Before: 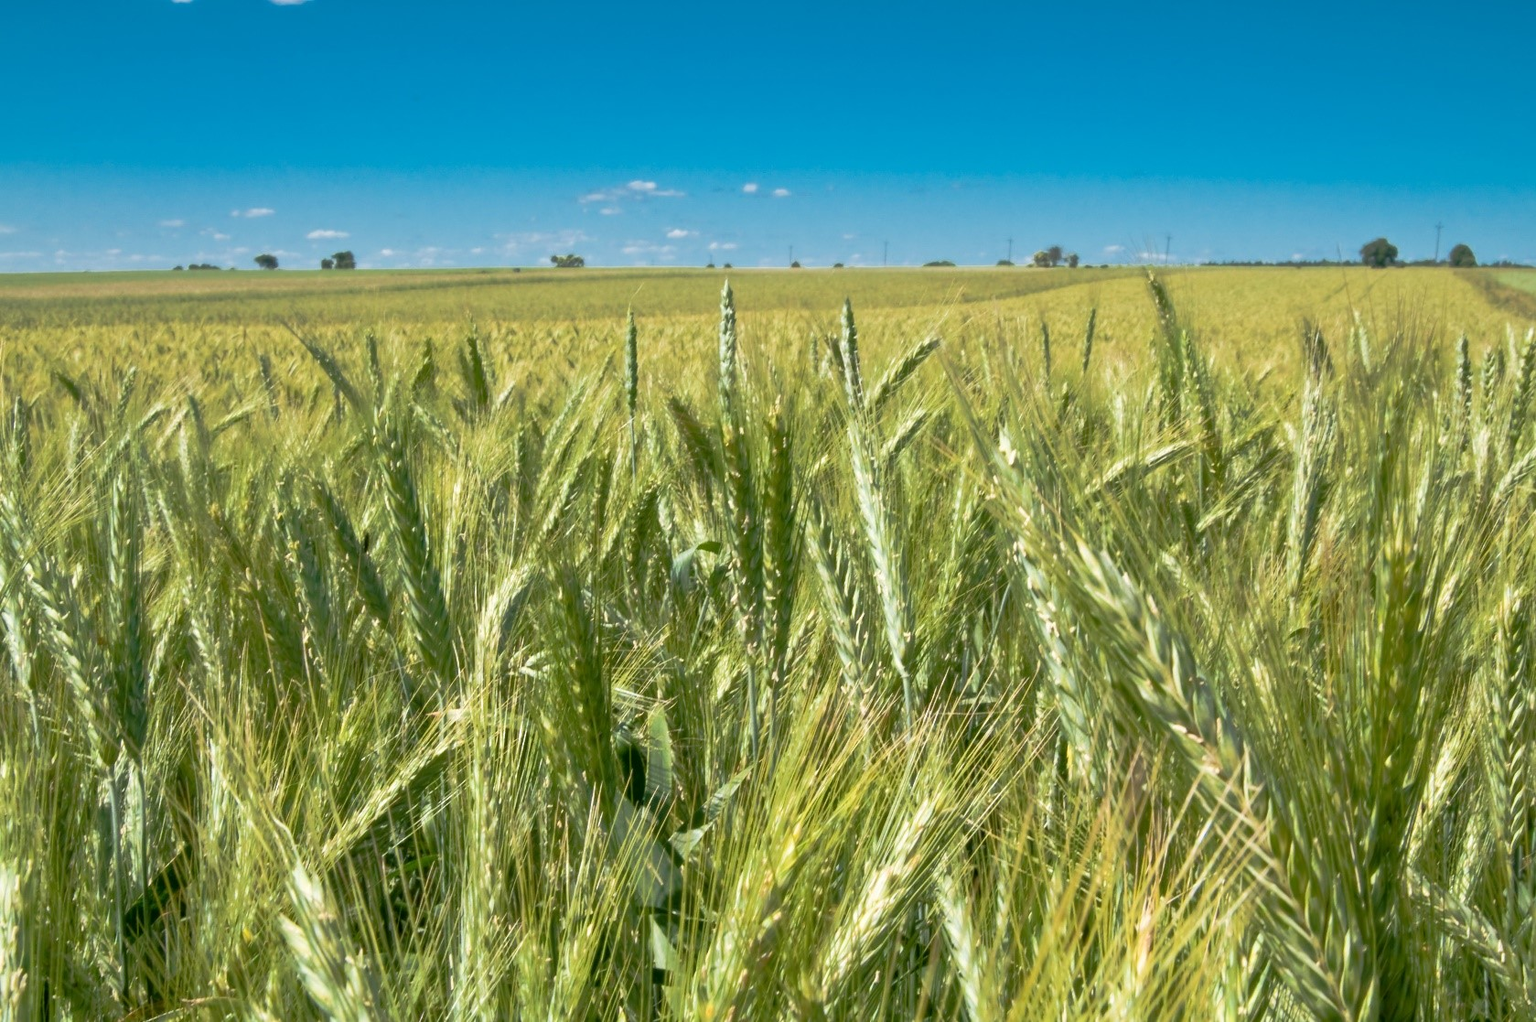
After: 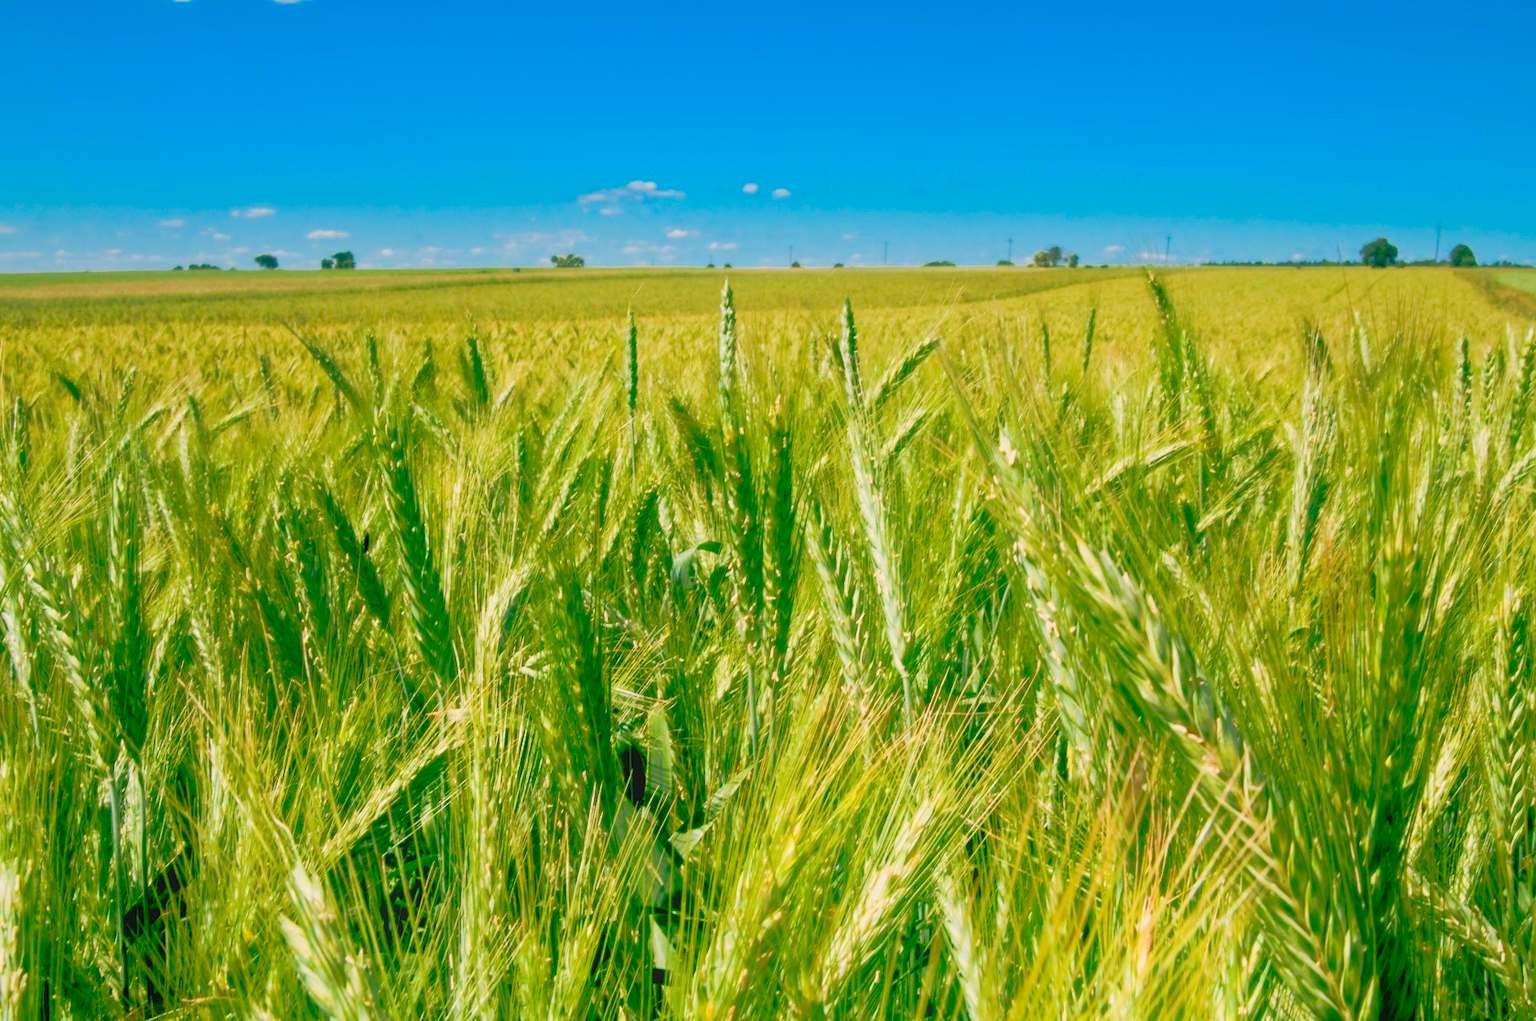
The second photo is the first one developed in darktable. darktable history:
bloom: on, module defaults
color balance: lift [0.975, 0.993, 1, 1.015], gamma [1.1, 1, 1, 0.945], gain [1, 1.04, 1, 0.95]
color balance rgb: shadows lift › chroma 1%, shadows lift › hue 113°, highlights gain › chroma 0.2%, highlights gain › hue 333°, perceptual saturation grading › global saturation 20%, perceptual saturation grading › highlights -50%, perceptual saturation grading › shadows 25%, contrast -10%
color correction: saturation 1.8
